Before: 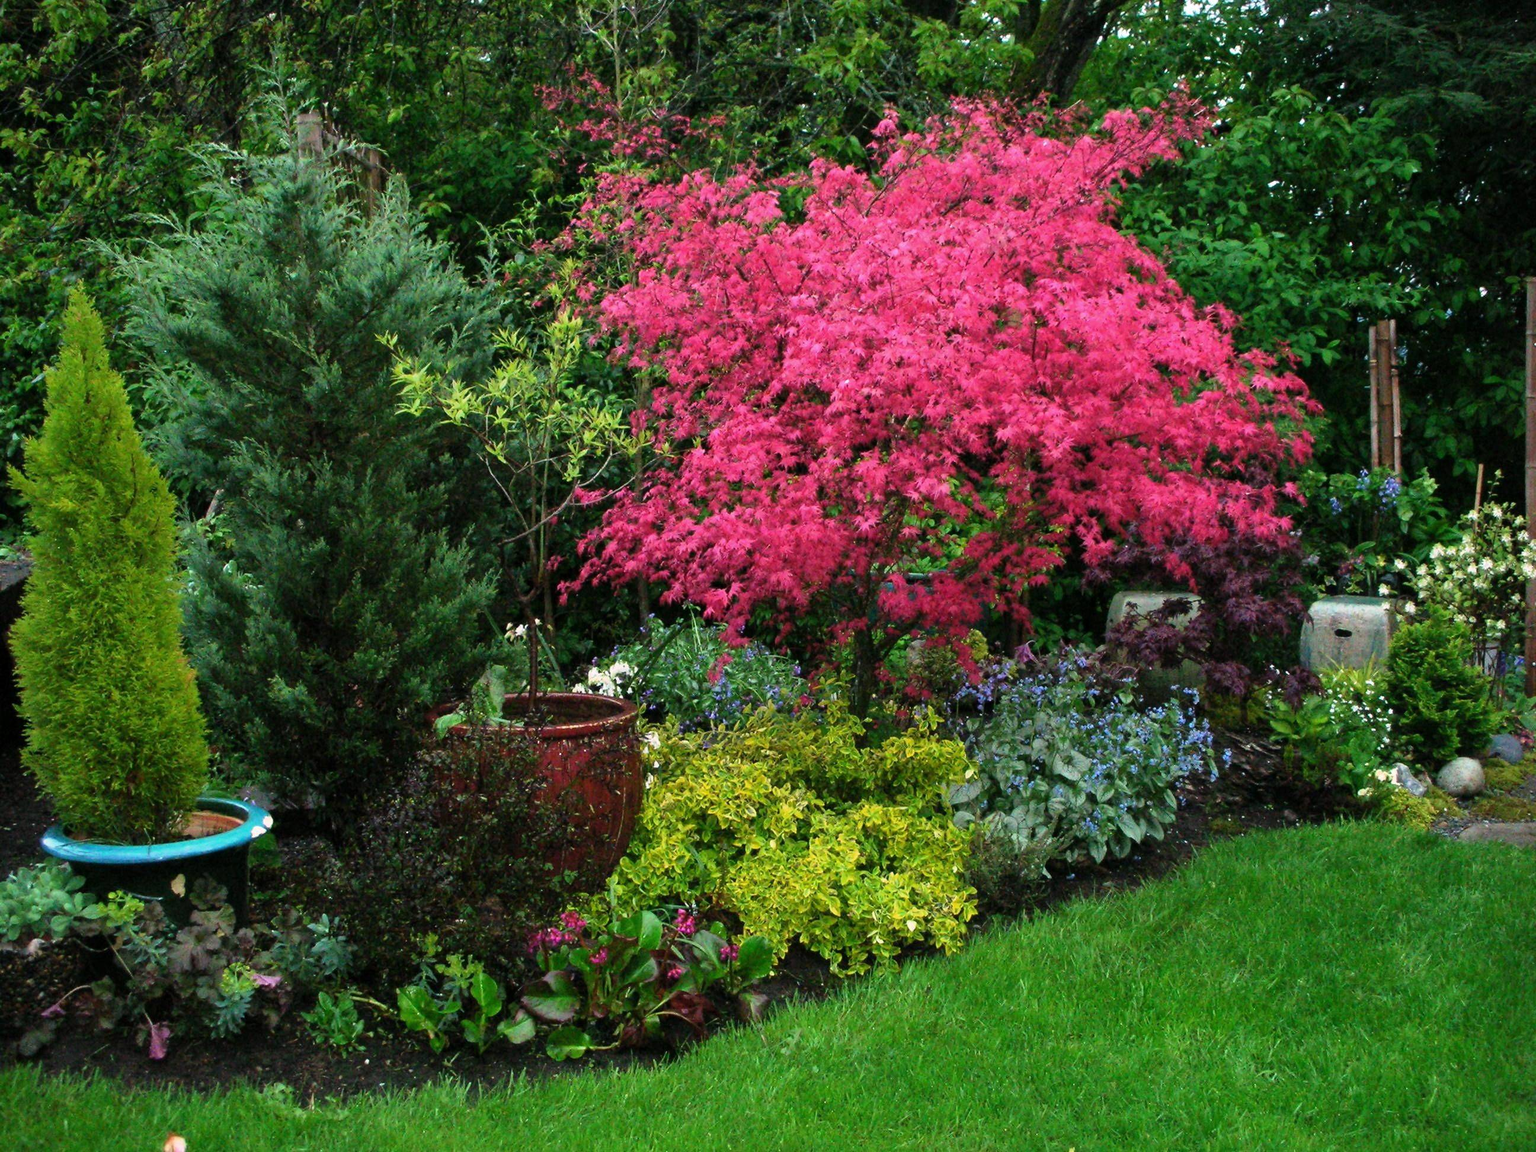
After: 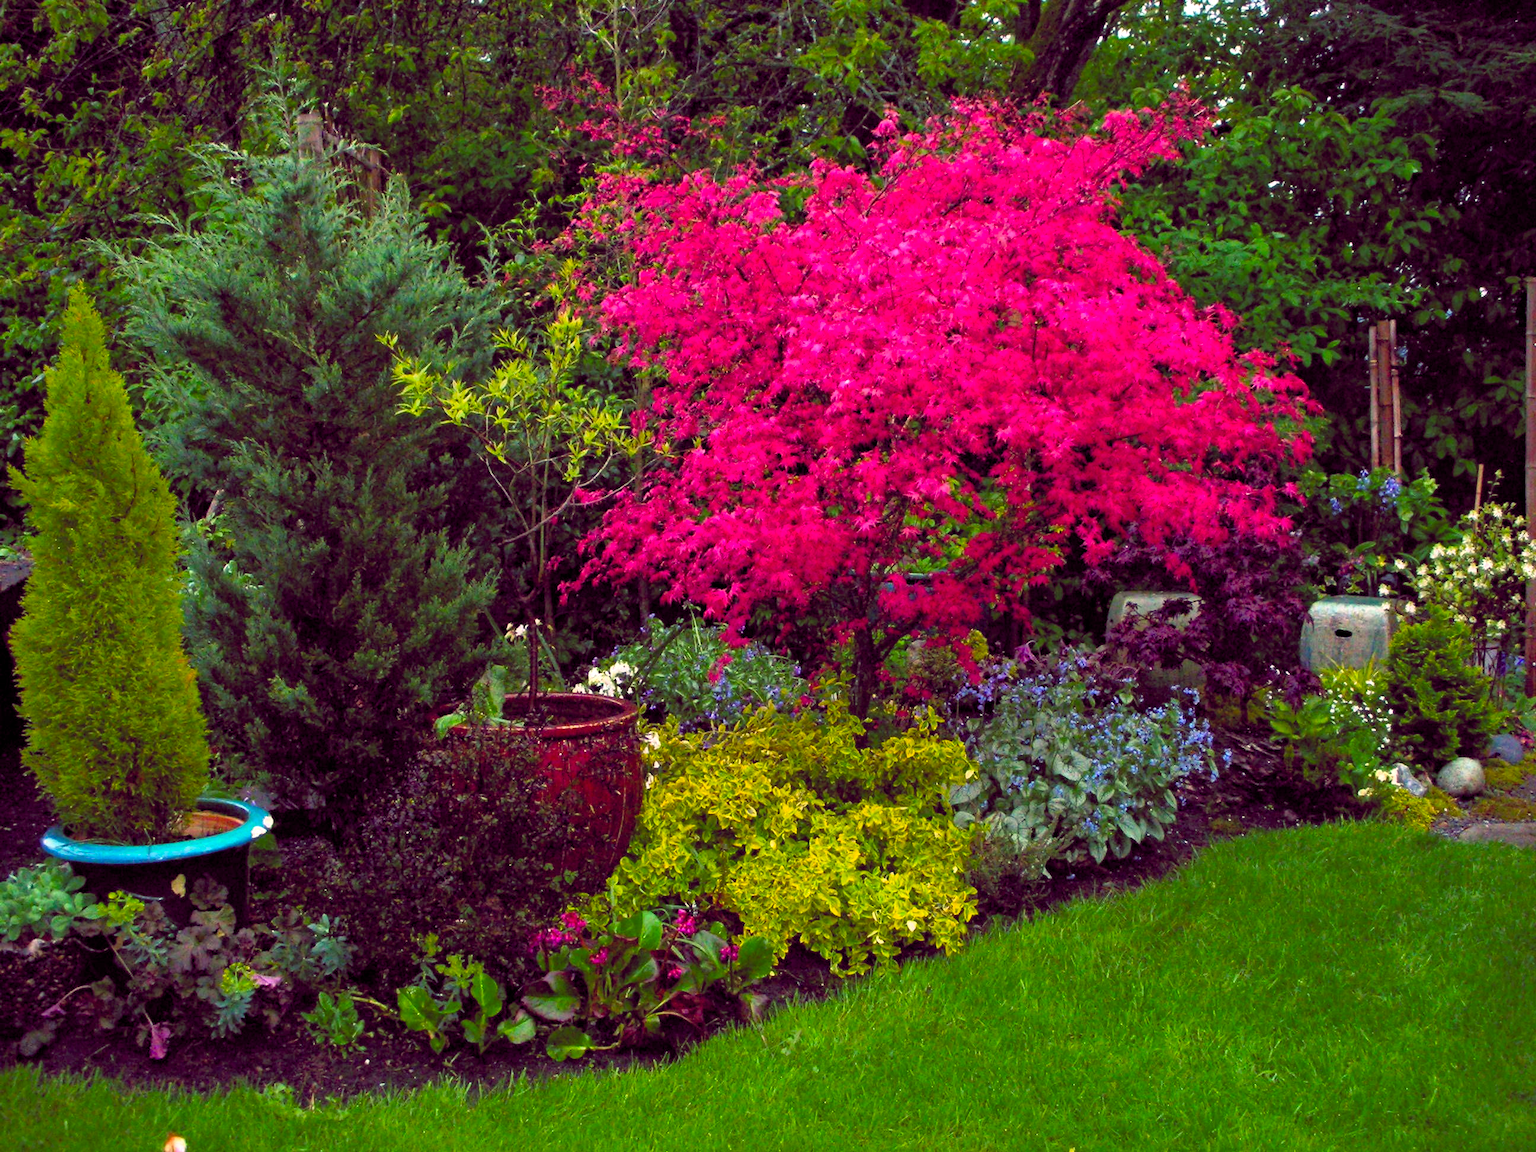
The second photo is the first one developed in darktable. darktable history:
haze removal: compatibility mode true, adaptive false
color balance rgb: shadows lift › chroma 6.43%, shadows lift › hue 305.74°, highlights gain › chroma 2.43%, highlights gain › hue 35.74°, global offset › chroma 0.28%, global offset › hue 320.29°, linear chroma grading › global chroma 5.5%, perceptual saturation grading › global saturation 30%, contrast 5.15%
rgb curve: curves: ch0 [(0, 0) (0.053, 0.068) (0.122, 0.128) (1, 1)]
